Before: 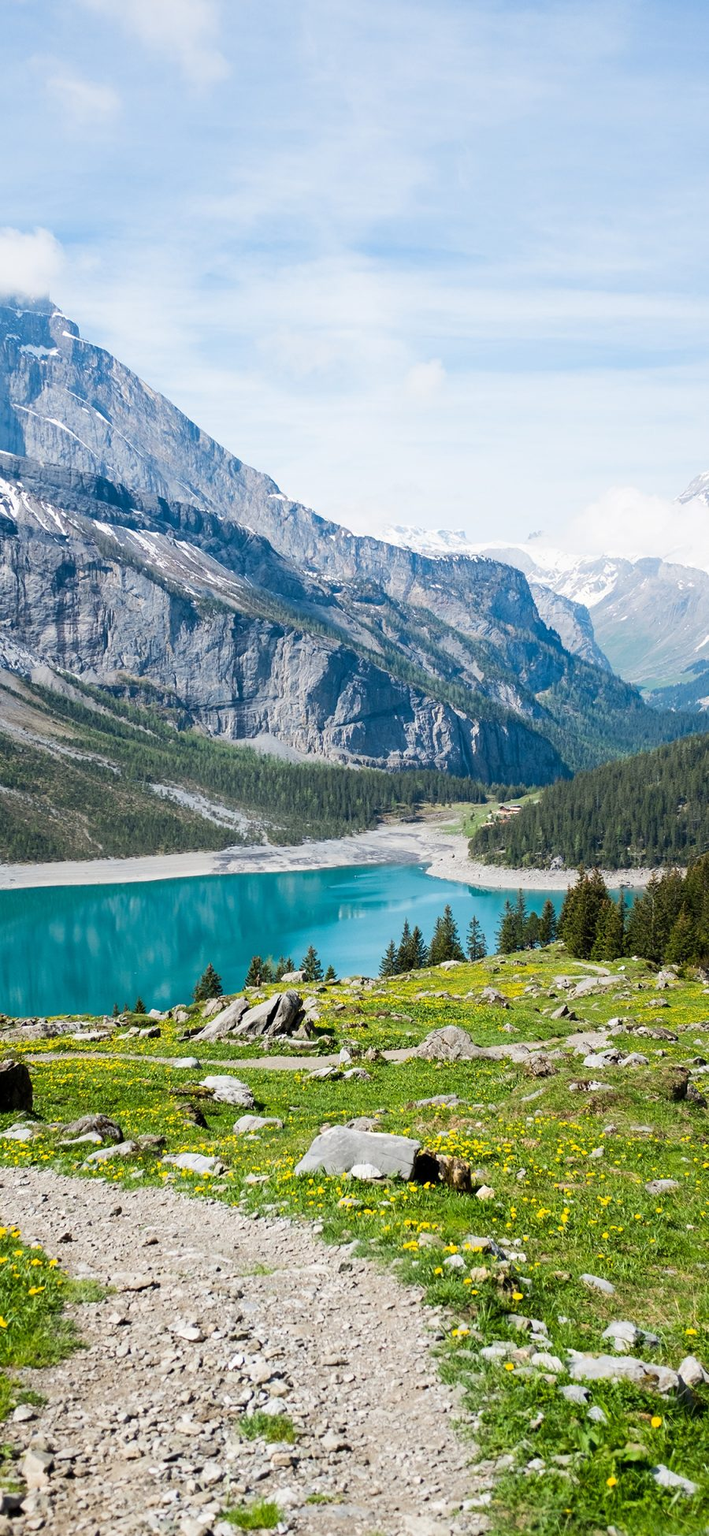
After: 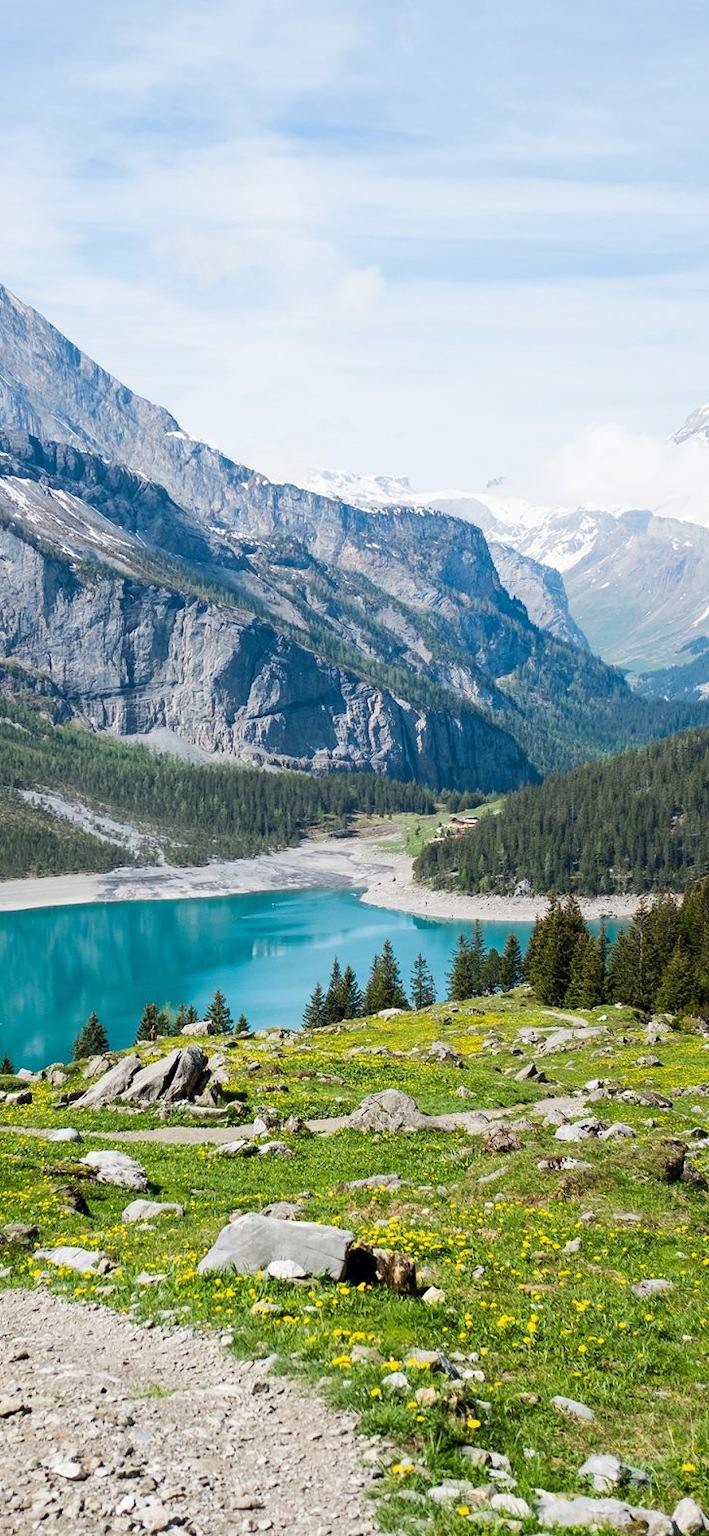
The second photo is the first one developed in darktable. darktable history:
crop: left 19.005%, top 9.485%, right 0%, bottom 9.631%
